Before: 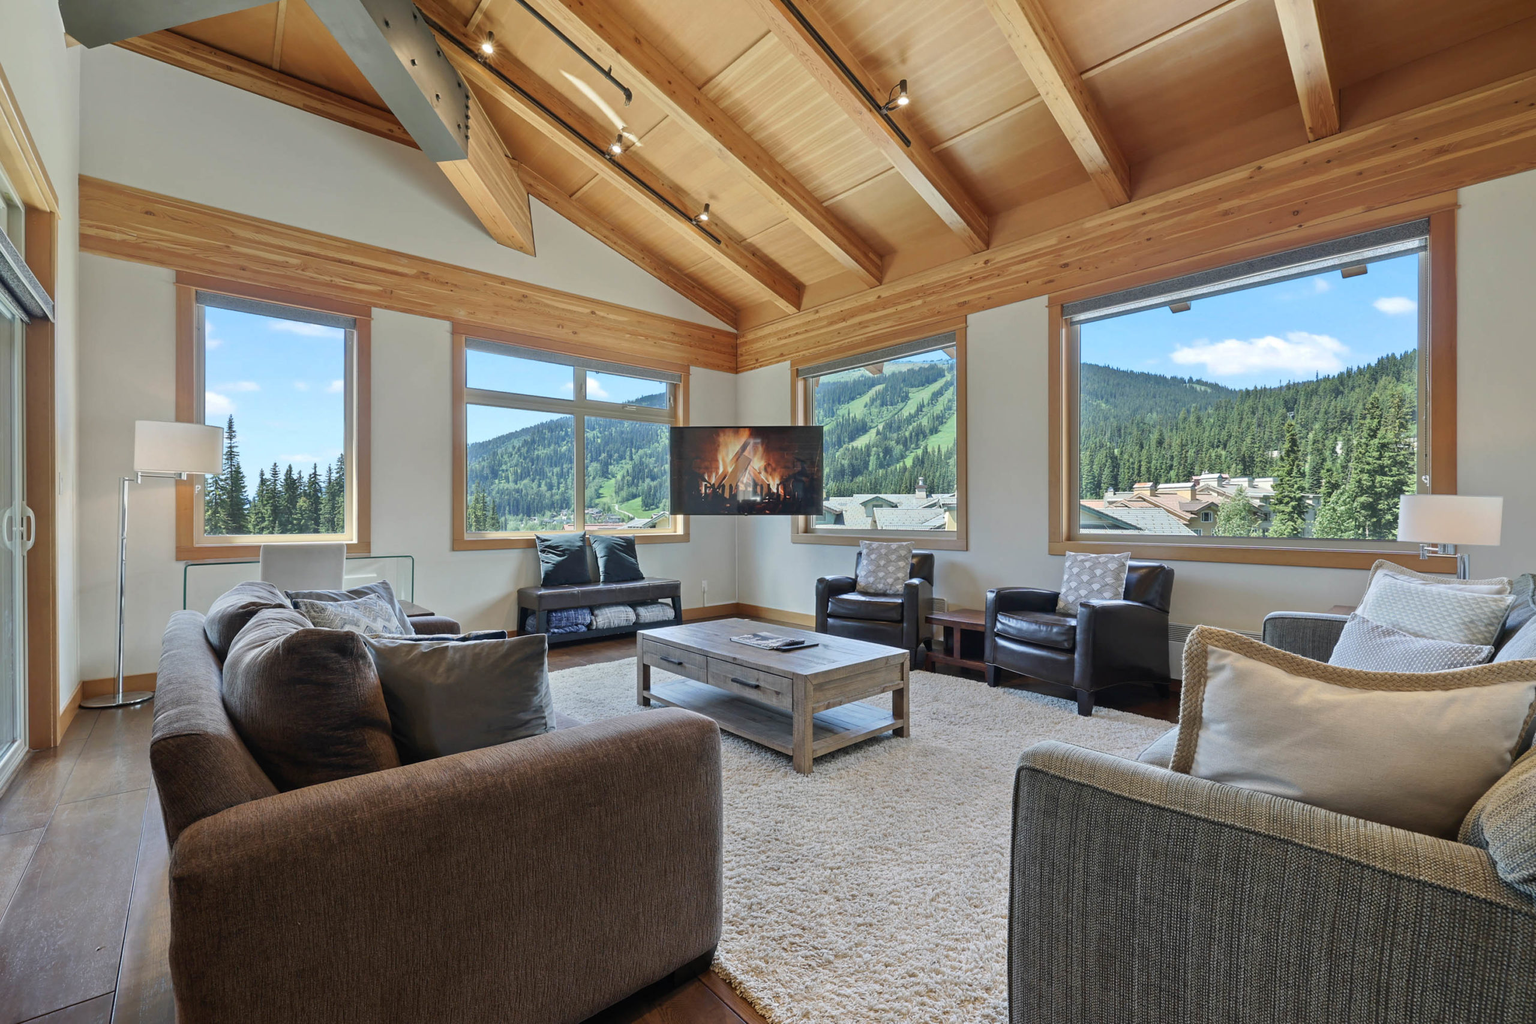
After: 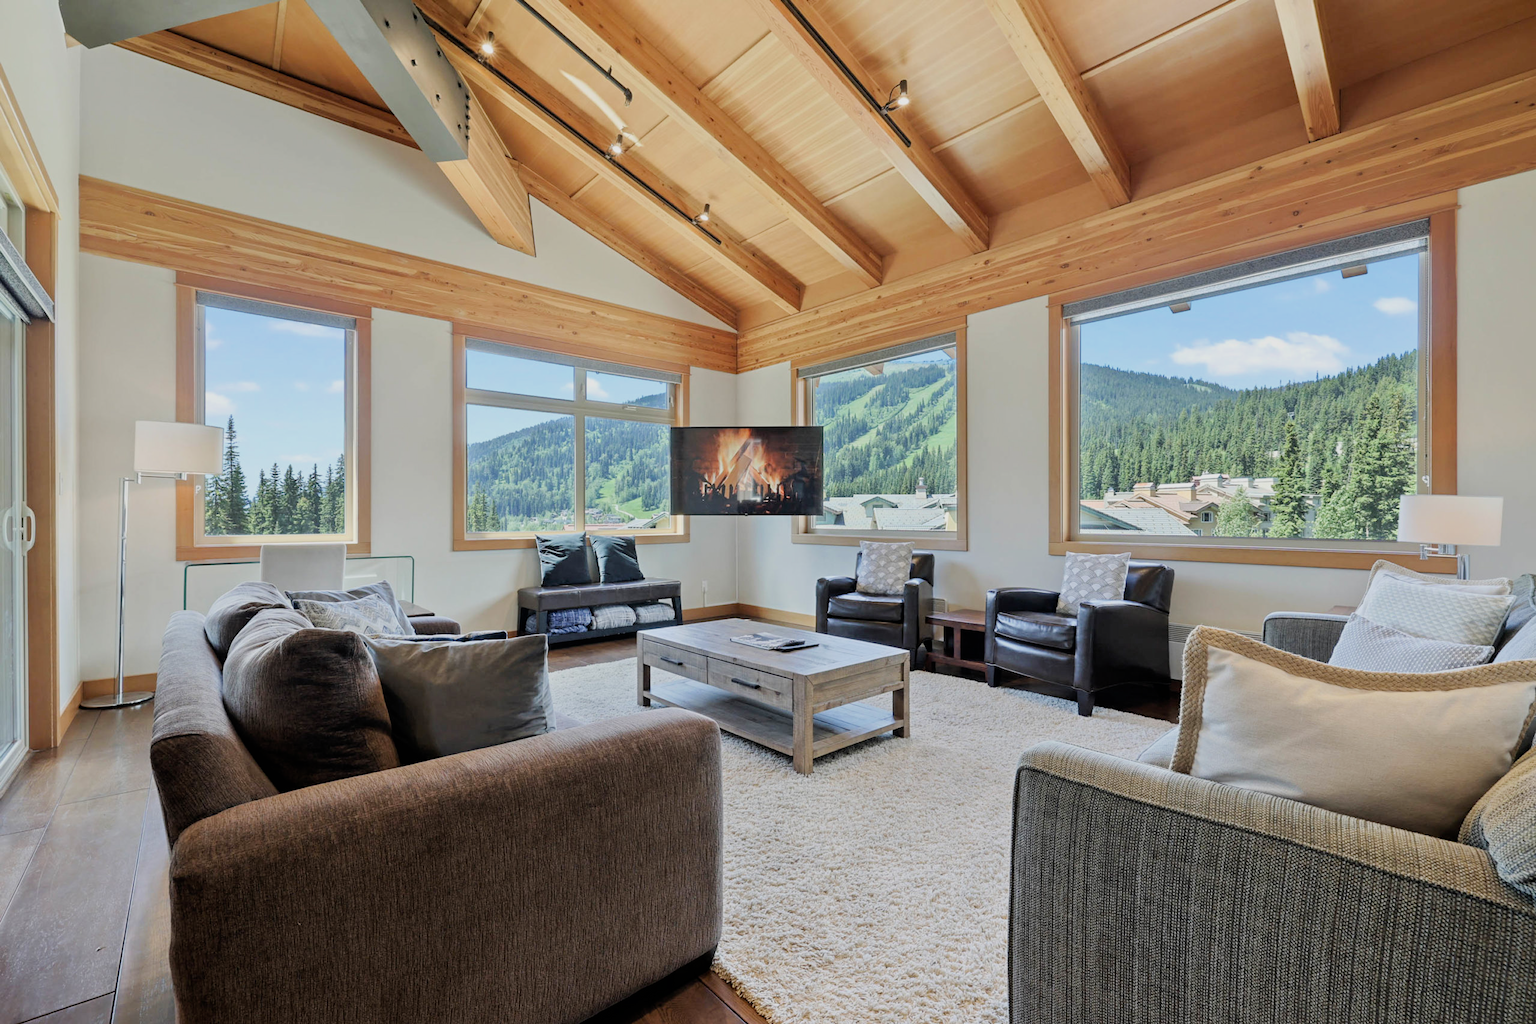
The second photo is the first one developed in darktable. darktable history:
exposure: black level correction 0.001, exposure 0.5 EV, compensate exposure bias true, compensate highlight preservation false
filmic rgb: black relative exposure -6.68 EV, white relative exposure 4.56 EV, hardness 3.25
